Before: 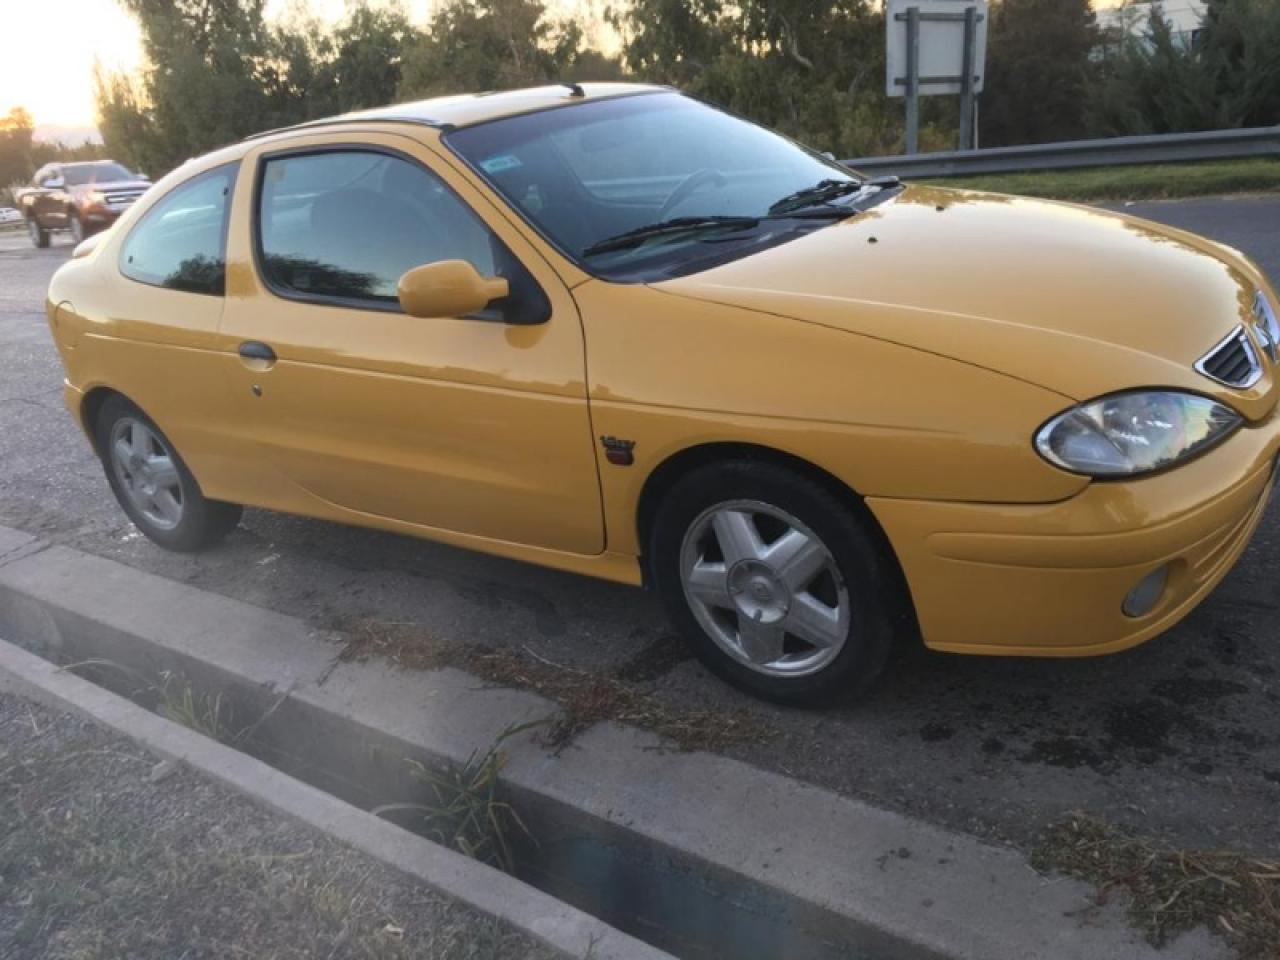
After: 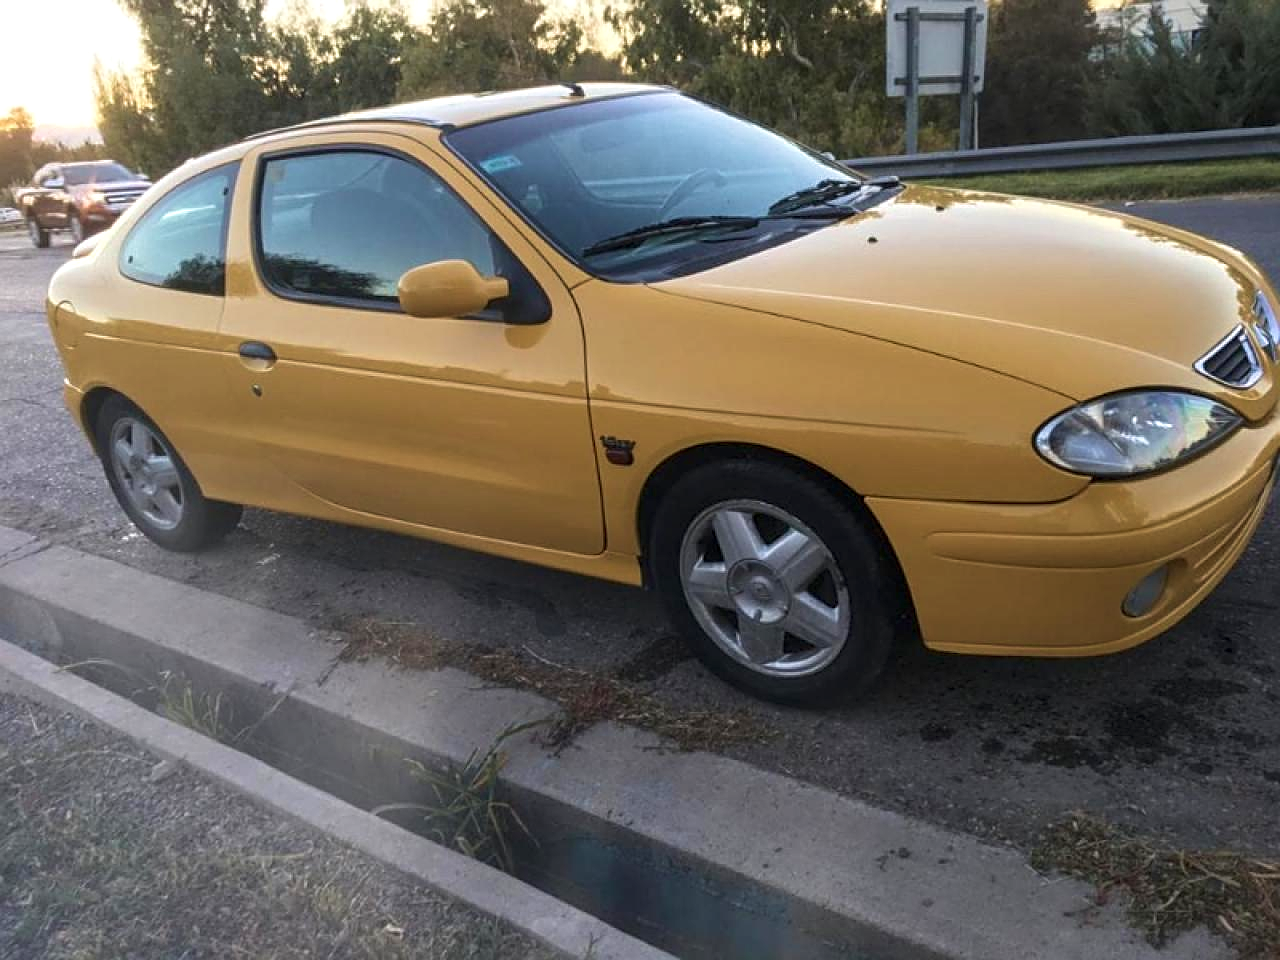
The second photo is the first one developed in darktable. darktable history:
sharpen: on, module defaults
velvia: on, module defaults
local contrast: detail 130%
